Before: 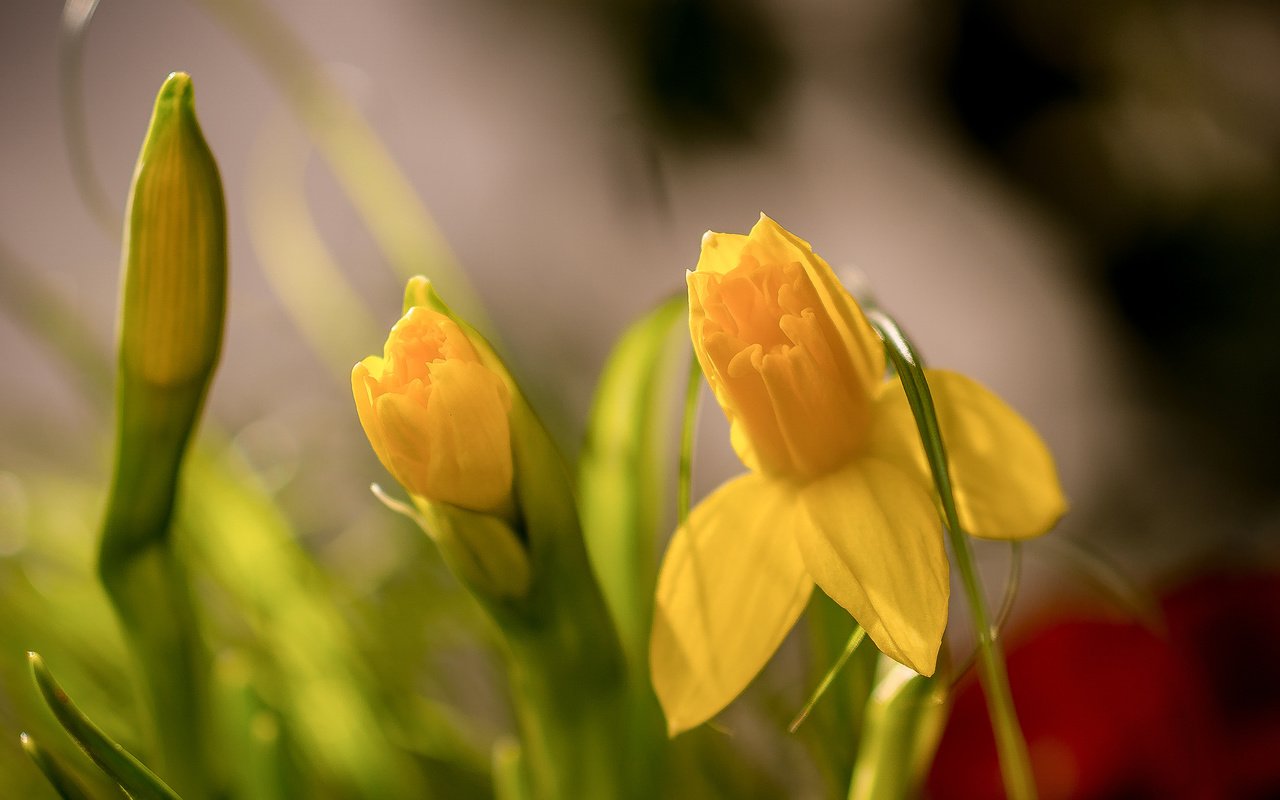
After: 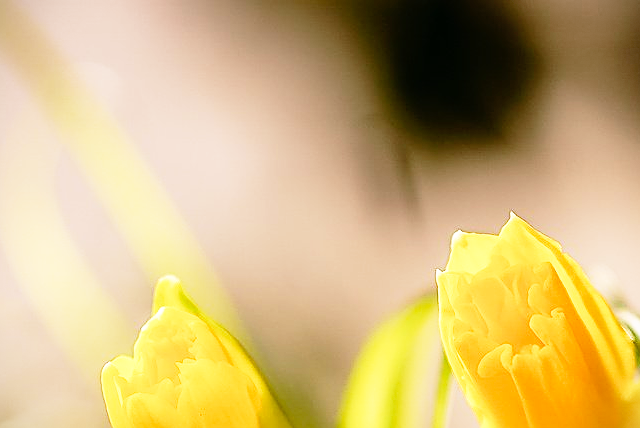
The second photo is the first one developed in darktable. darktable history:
sharpen: on, module defaults
base curve: curves: ch0 [(0, 0) (0.012, 0.01) (0.073, 0.168) (0.31, 0.711) (0.645, 0.957) (1, 1)], preserve colors none
vignetting: fall-off start 100%, fall-off radius 71%, brightness -0.434, saturation -0.2, width/height ratio 1.178, dithering 8-bit output, unbound false
crop: left 19.556%, right 30.401%, bottom 46.458%
